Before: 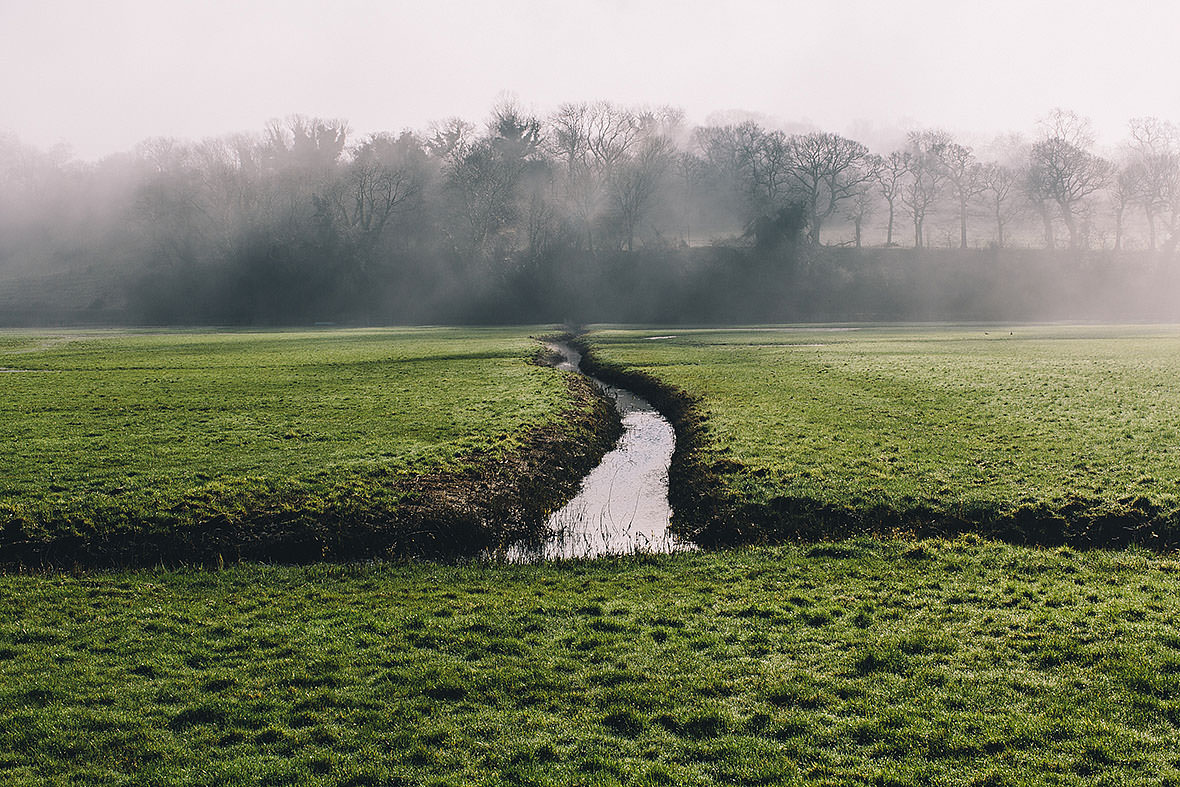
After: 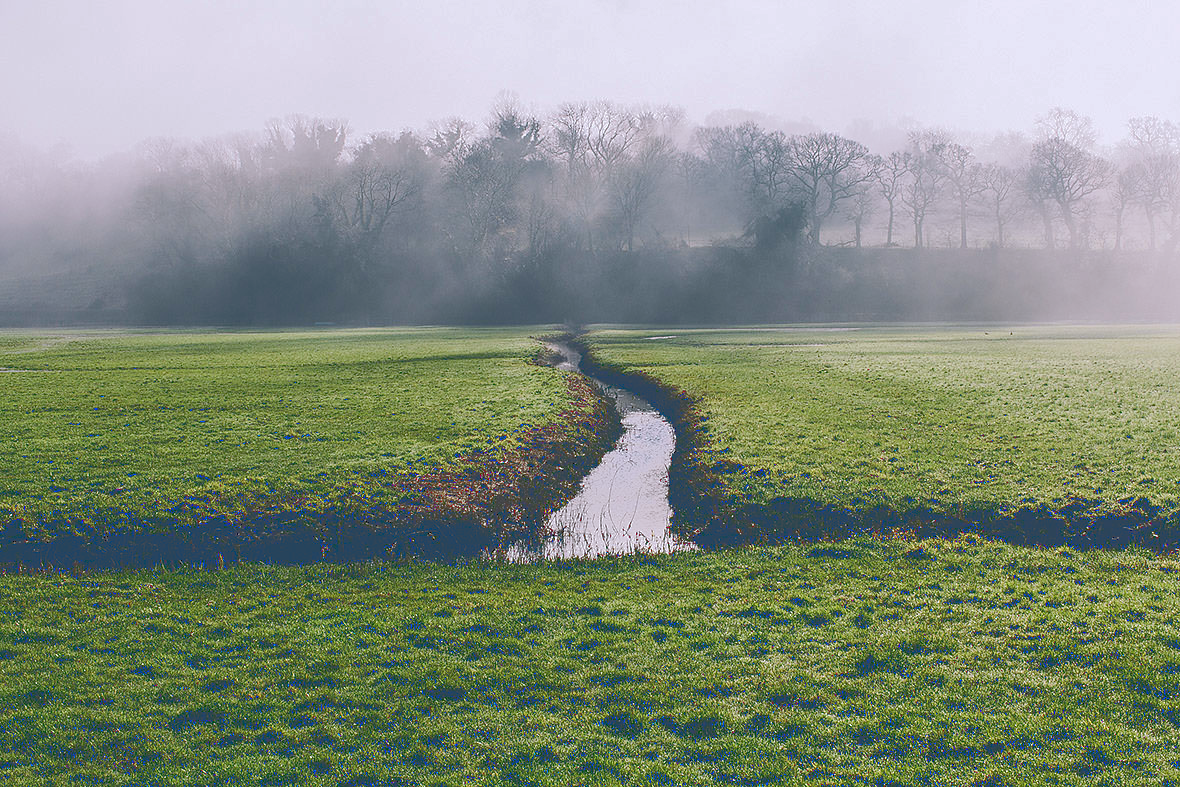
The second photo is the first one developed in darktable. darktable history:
color calibration: illuminant as shot in camera, x 0.358, y 0.373, temperature 4628.91 K
tone curve: curves: ch0 [(0, 0) (0.003, 0.264) (0.011, 0.264) (0.025, 0.265) (0.044, 0.269) (0.069, 0.273) (0.1, 0.28) (0.136, 0.292) (0.177, 0.309) (0.224, 0.336) (0.277, 0.371) (0.335, 0.412) (0.399, 0.469) (0.468, 0.533) (0.543, 0.595) (0.623, 0.66) (0.709, 0.73) (0.801, 0.8) (0.898, 0.854) (1, 1)], color space Lab, linked channels, preserve colors none
